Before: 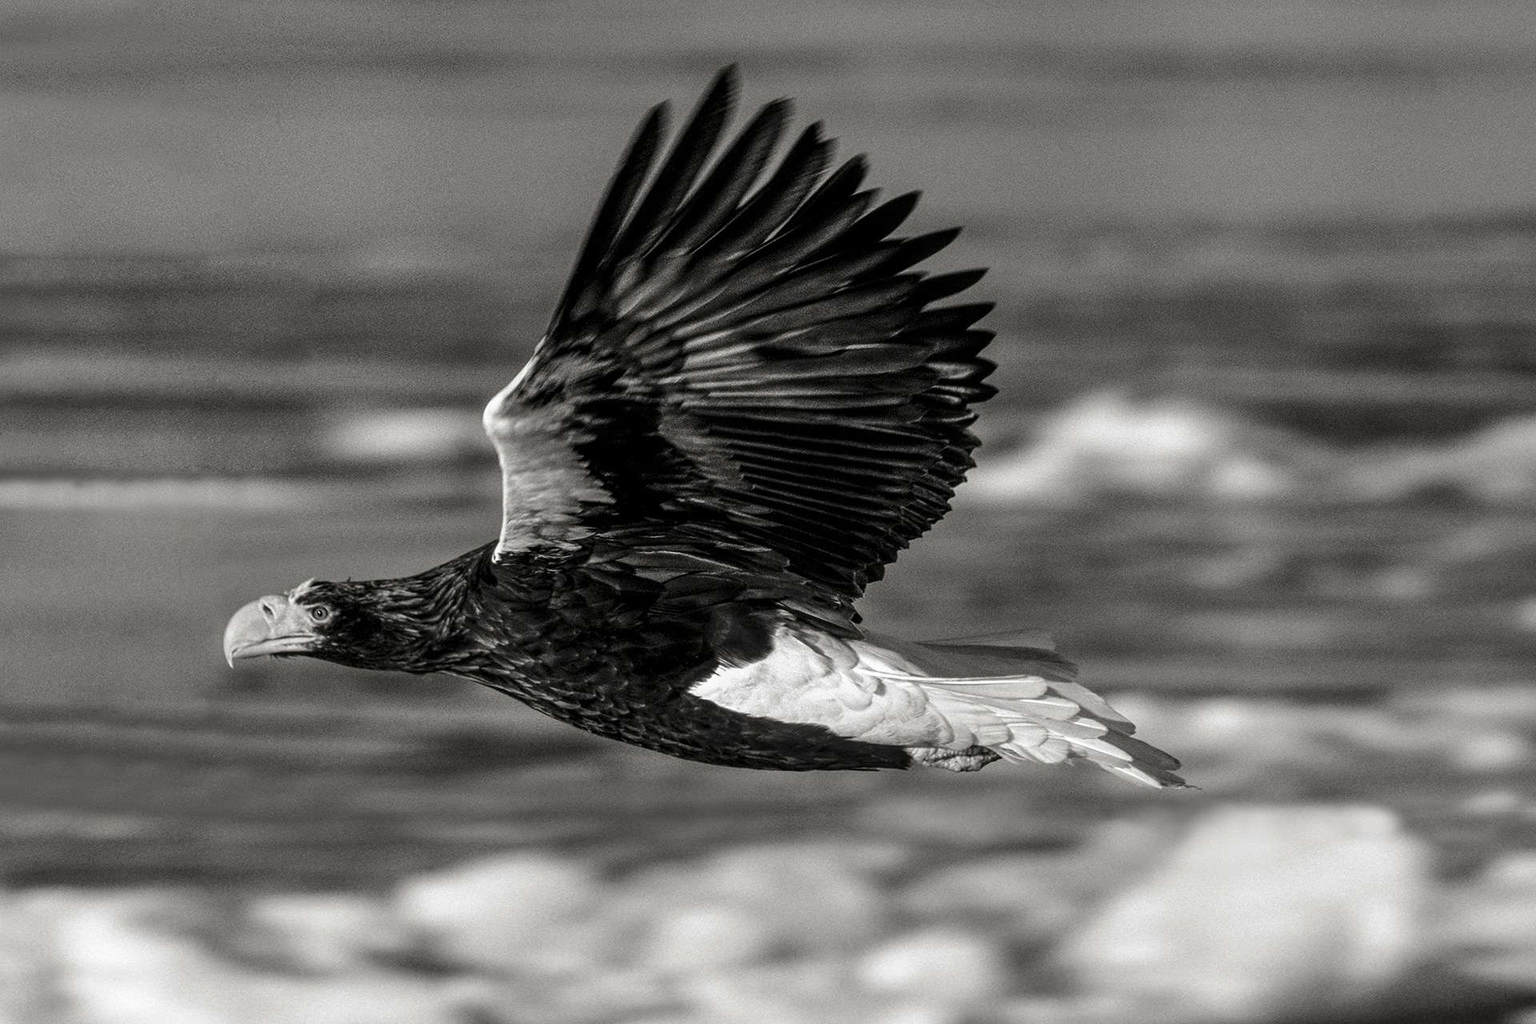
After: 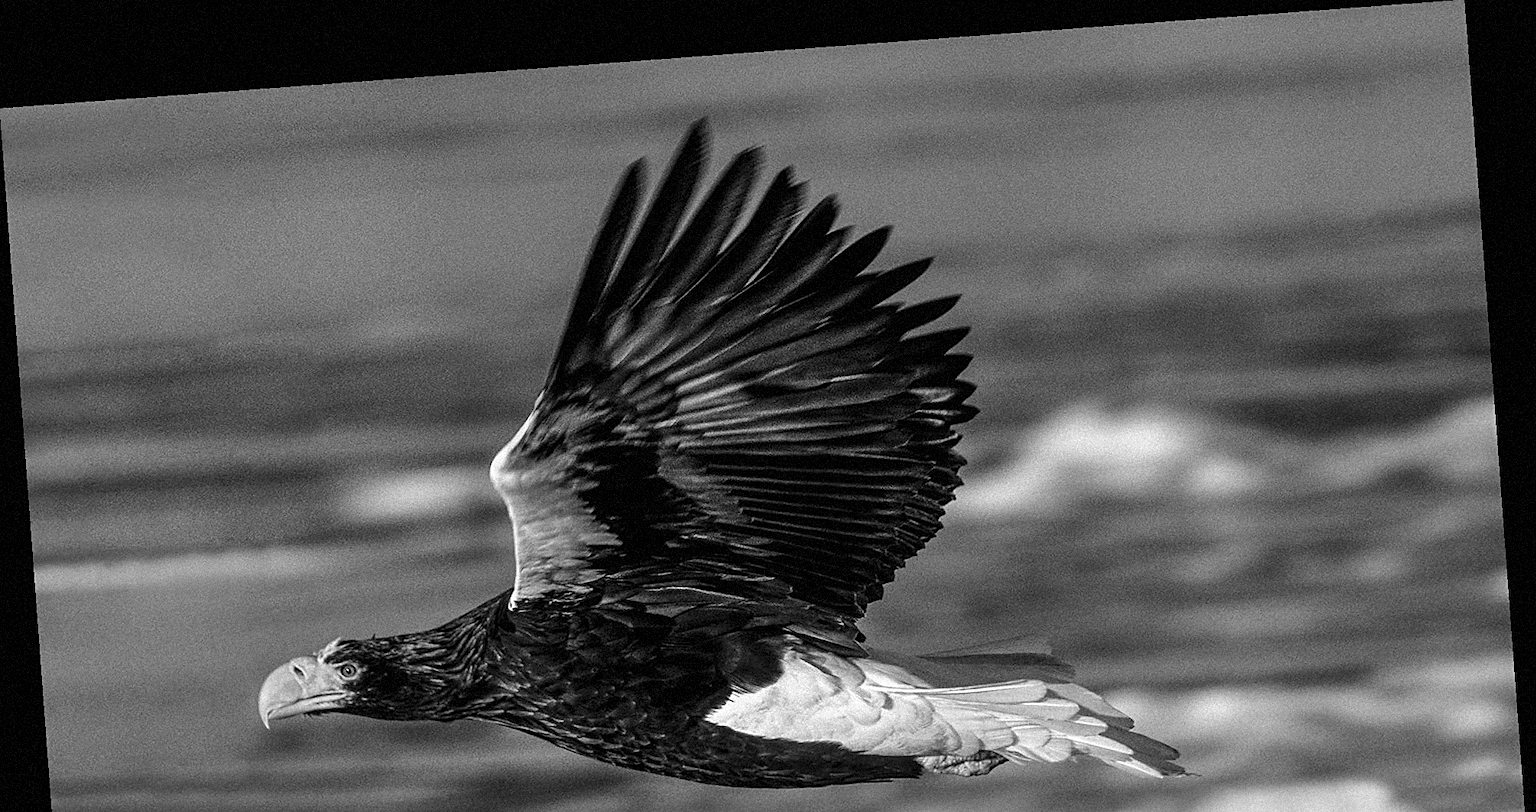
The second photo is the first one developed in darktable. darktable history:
grain: strength 35%, mid-tones bias 0%
monochrome: a -11.7, b 1.62, size 0.5, highlights 0.38
crop: bottom 24.988%
sharpen: on, module defaults
rotate and perspective: rotation -4.25°, automatic cropping off
